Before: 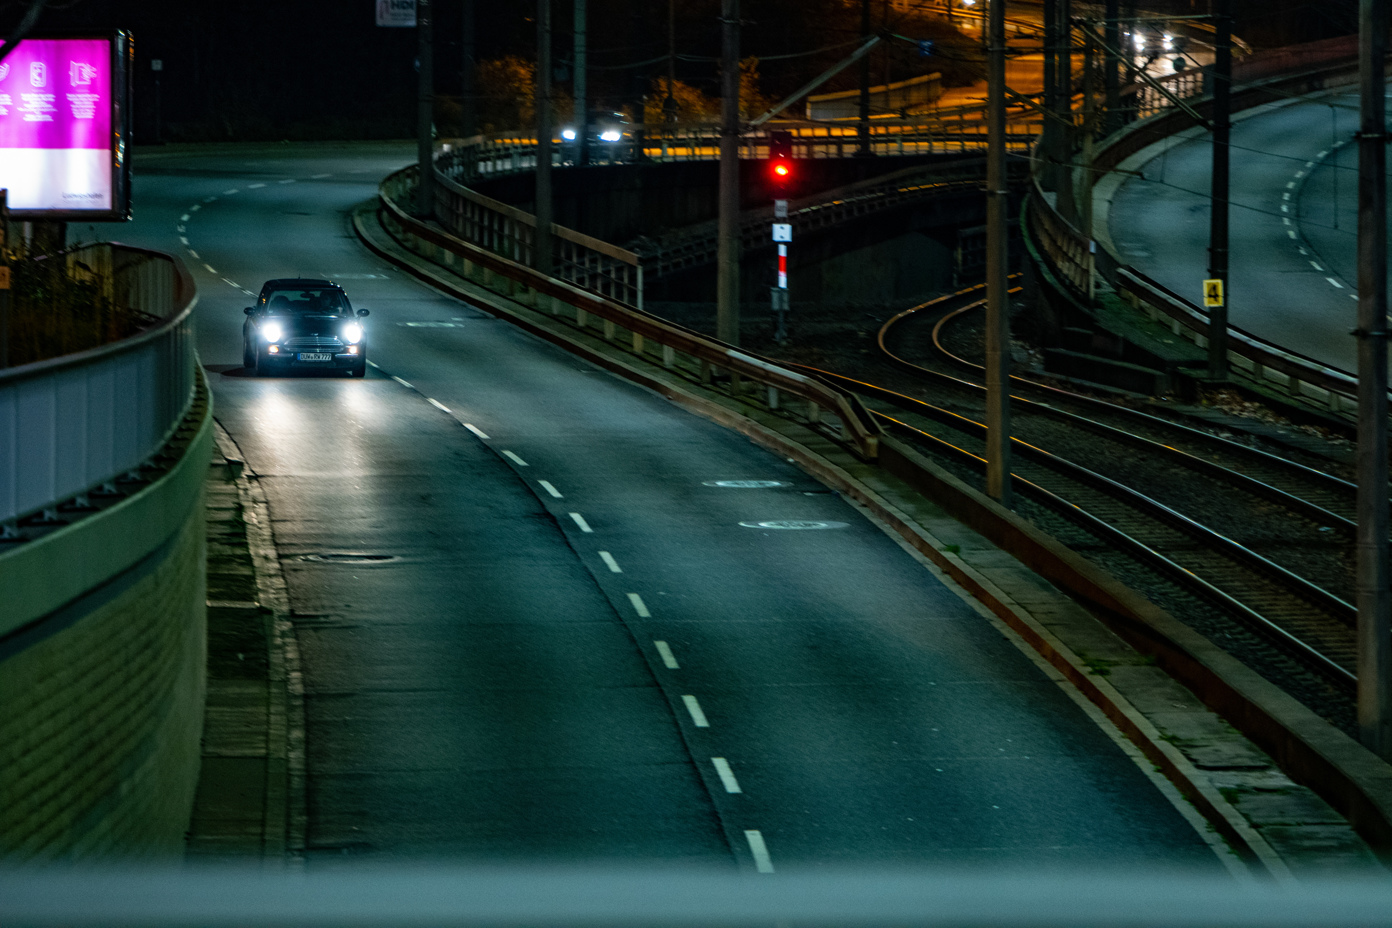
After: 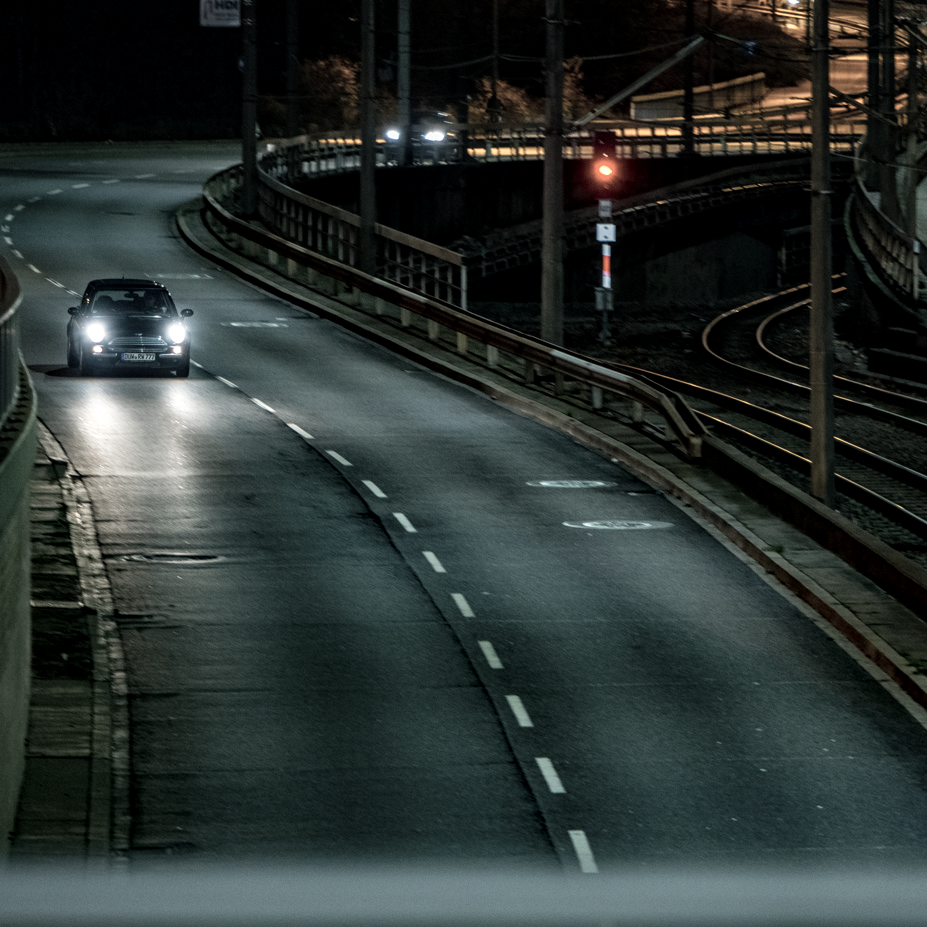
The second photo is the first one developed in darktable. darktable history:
color zones: curves: ch0 [(0, 0.6) (0.129, 0.585) (0.193, 0.596) (0.429, 0.5) (0.571, 0.5) (0.714, 0.5) (0.857, 0.5) (1, 0.6)]; ch1 [(0, 0.453) (0.112, 0.245) (0.213, 0.252) (0.429, 0.233) (0.571, 0.231) (0.683, 0.242) (0.857, 0.296) (1, 0.453)]
crop and rotate: left 12.648%, right 20.685%
local contrast: on, module defaults
